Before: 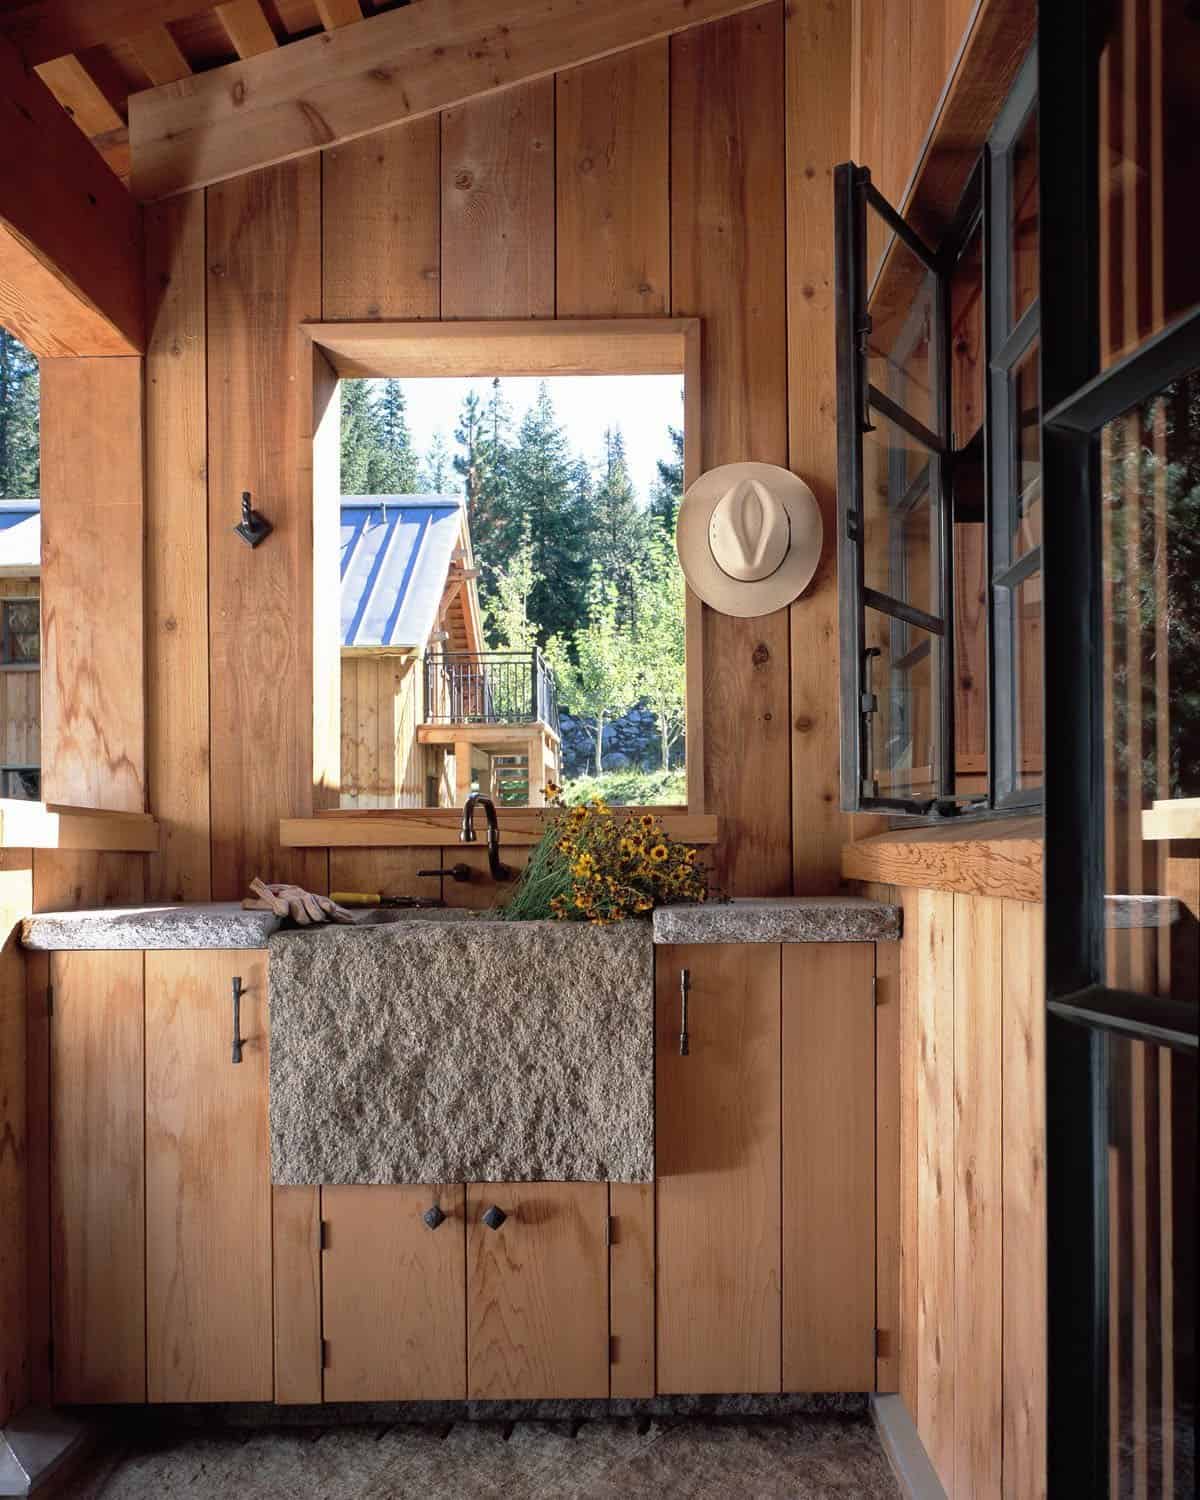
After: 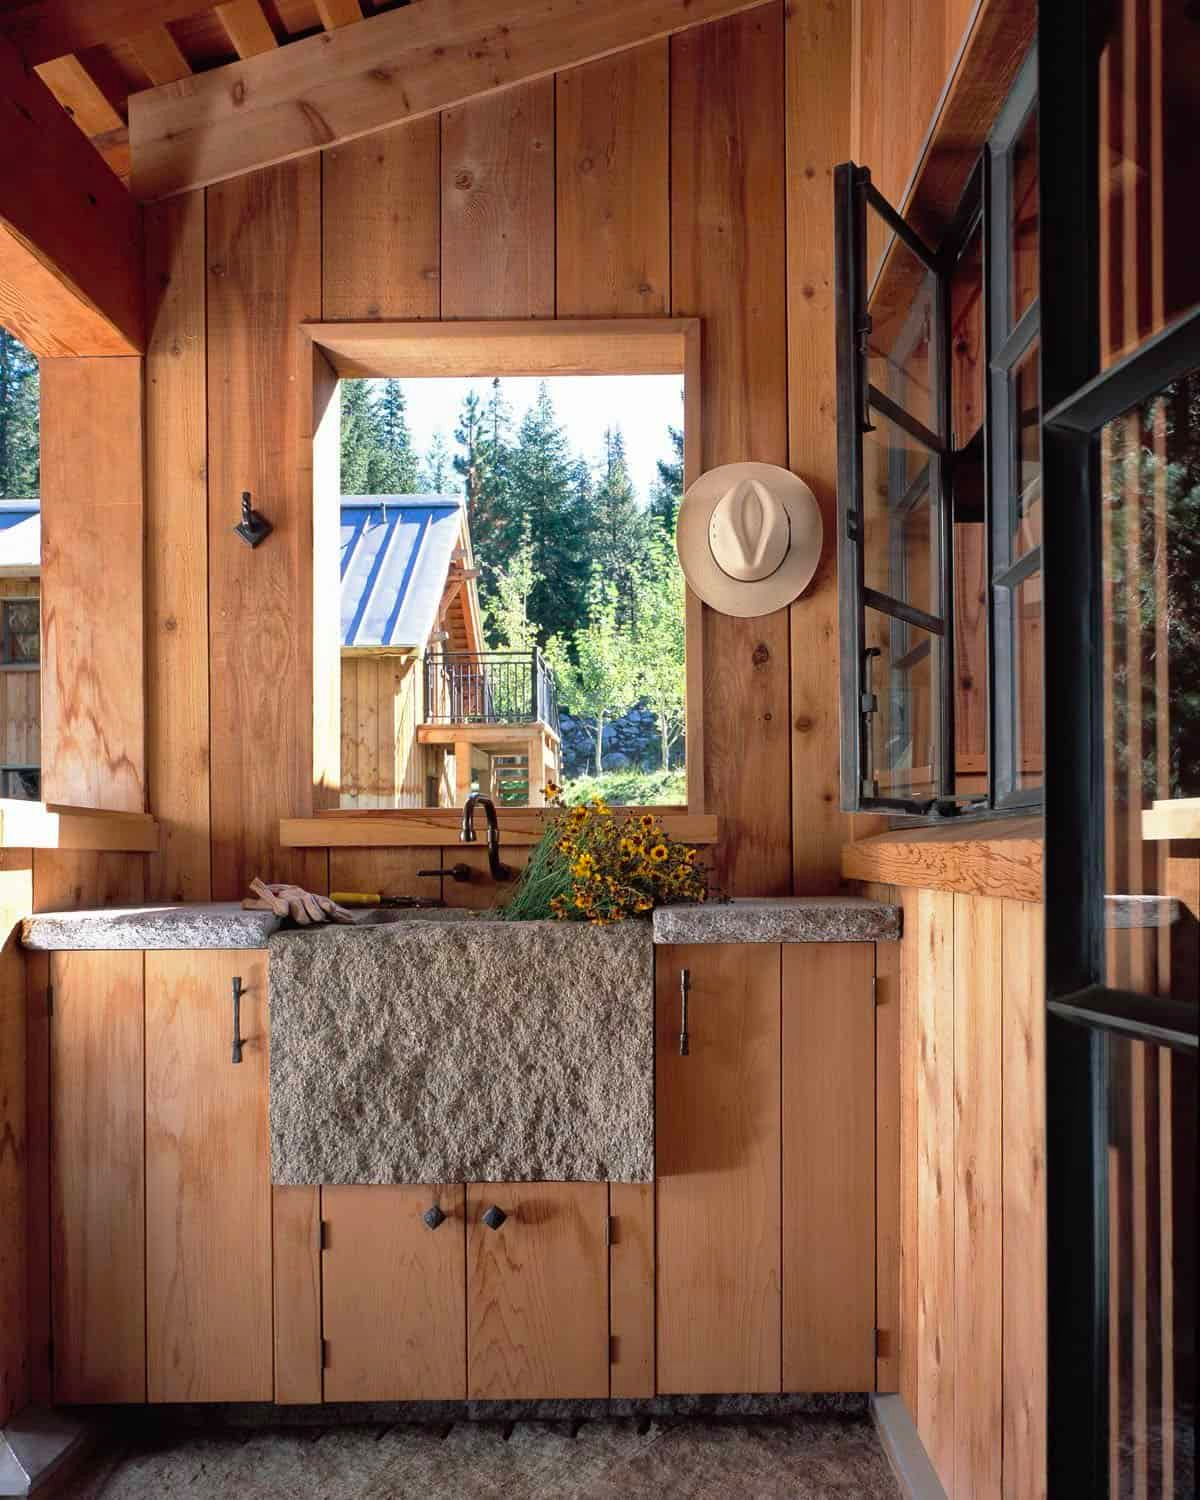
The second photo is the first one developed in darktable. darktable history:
shadows and highlights: shadows 32.55, highlights -47.81, compress 49.97%, soften with gaussian
